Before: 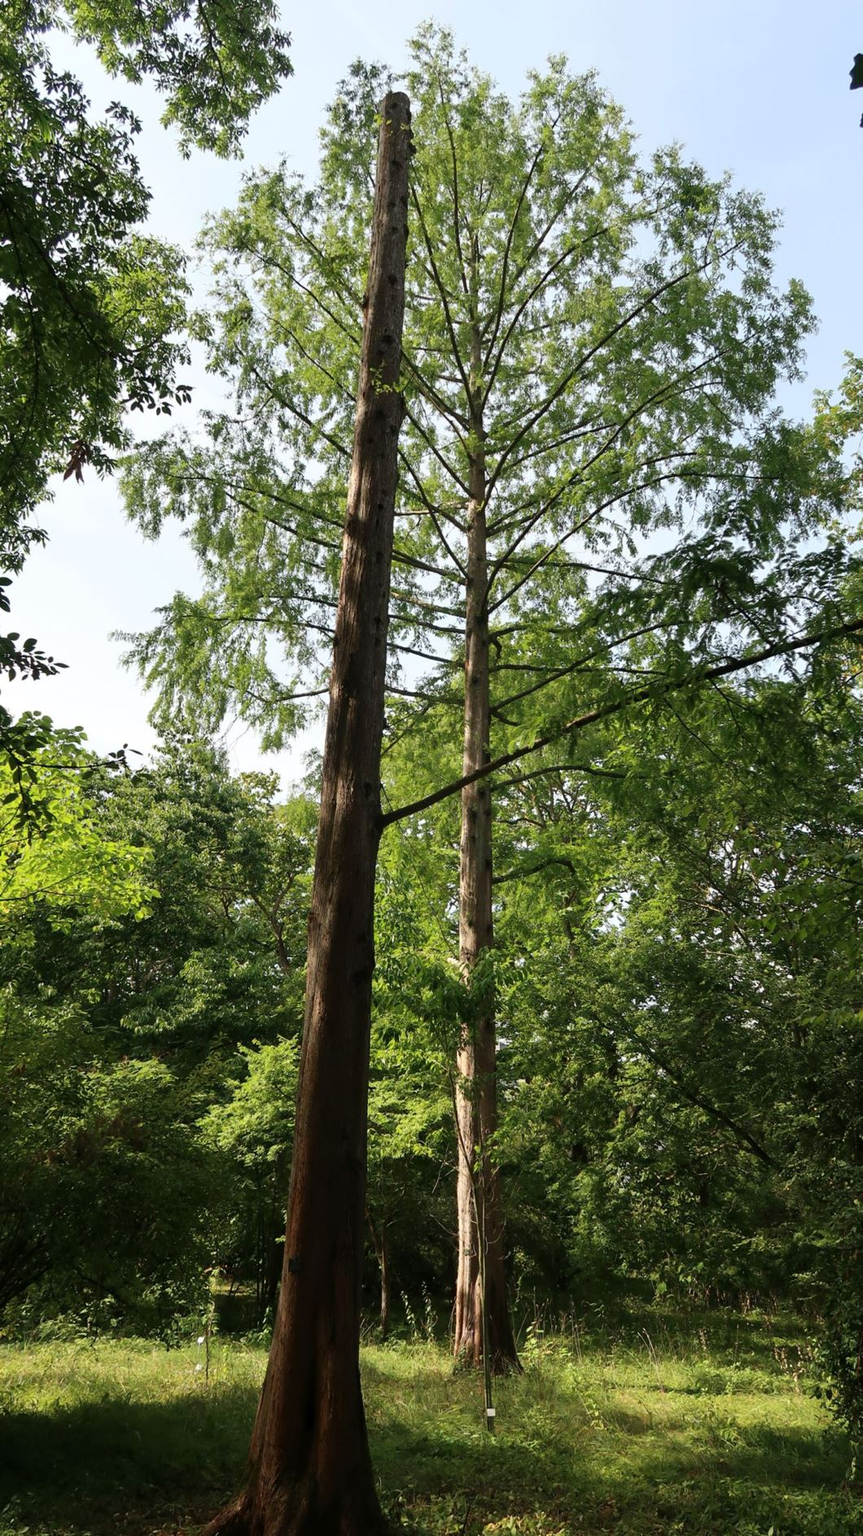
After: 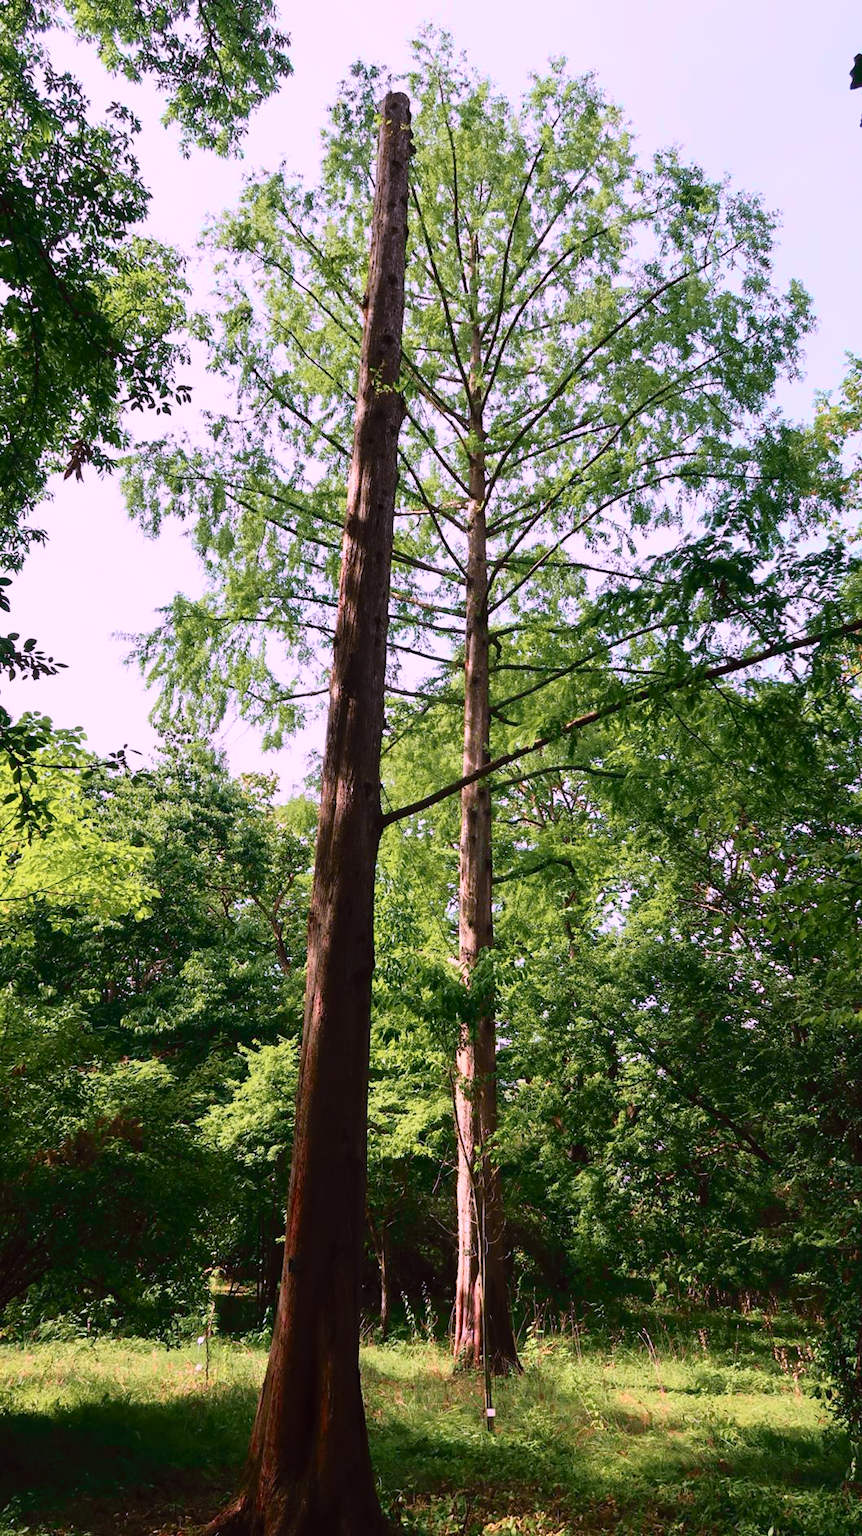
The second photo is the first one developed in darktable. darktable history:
color correction: highlights a* 15.03, highlights b* -25.07
tone curve: curves: ch0 [(0, 0.012) (0.144, 0.137) (0.326, 0.386) (0.489, 0.573) (0.656, 0.763) (0.849, 0.902) (1, 0.974)]; ch1 [(0, 0) (0.366, 0.367) (0.475, 0.453) (0.487, 0.501) (0.519, 0.527) (0.544, 0.579) (0.562, 0.619) (0.622, 0.694) (1, 1)]; ch2 [(0, 0) (0.333, 0.346) (0.375, 0.375) (0.424, 0.43) (0.476, 0.492) (0.502, 0.503) (0.533, 0.541) (0.572, 0.615) (0.605, 0.656) (0.641, 0.709) (1, 1)], color space Lab, independent channels, preserve colors none
